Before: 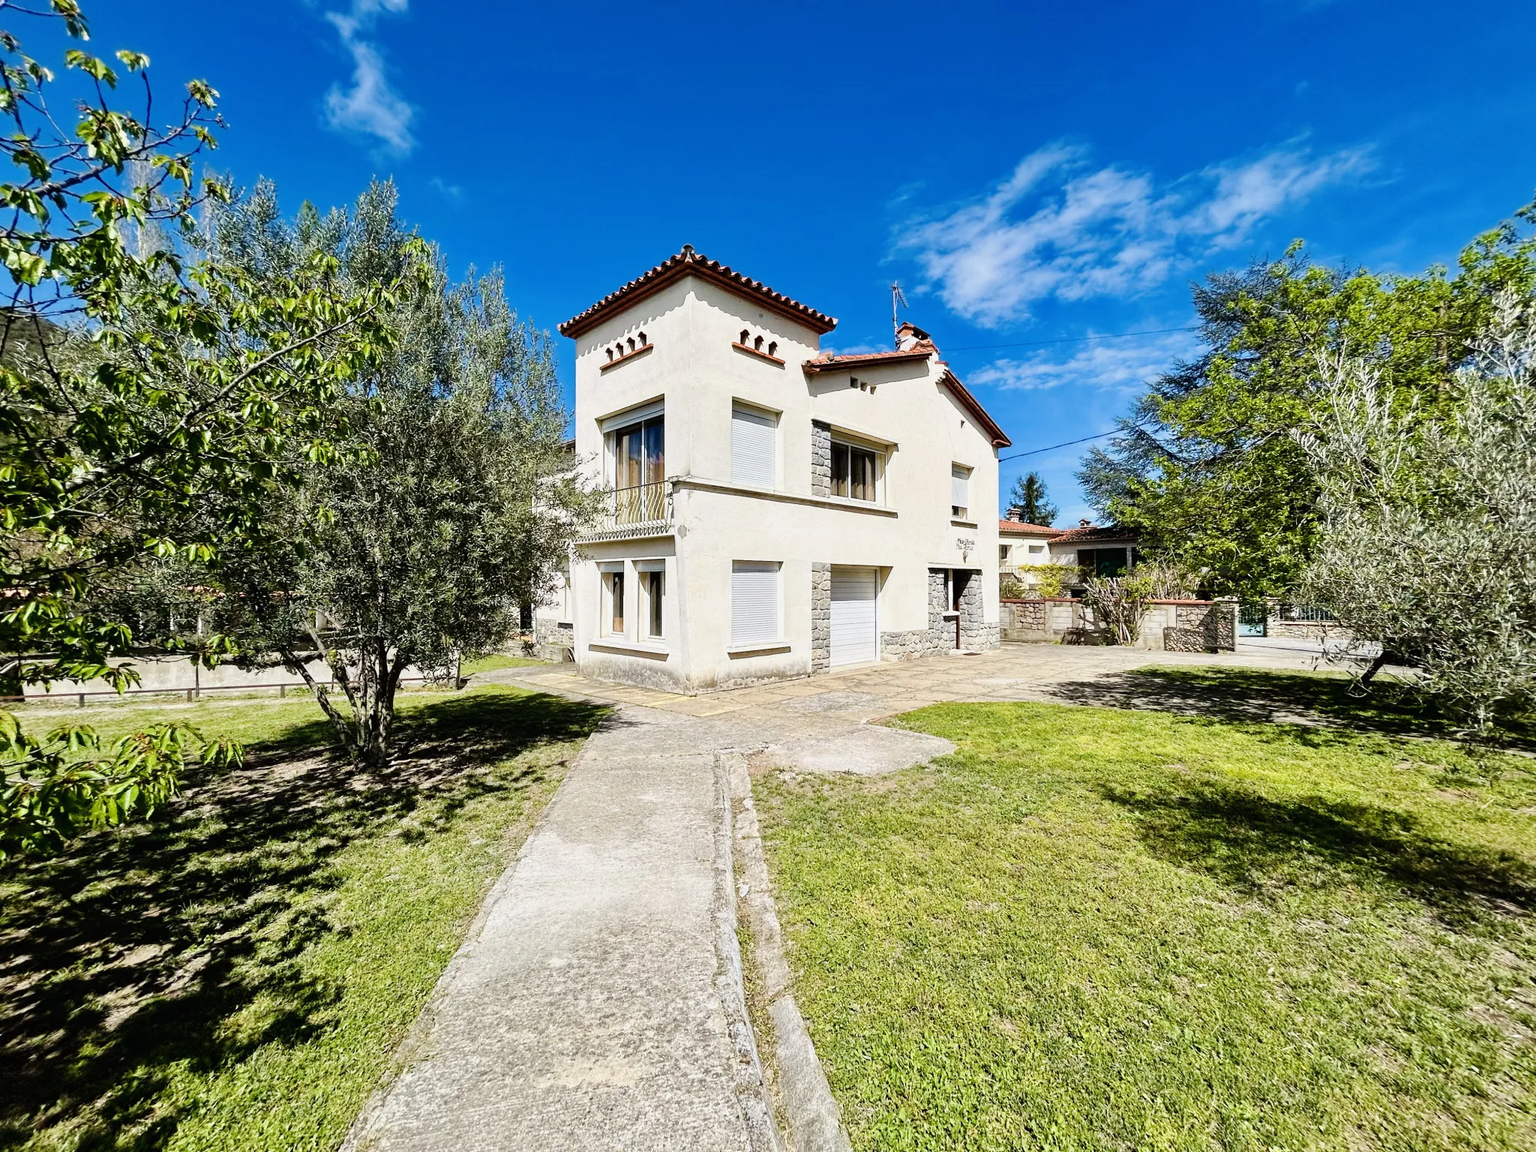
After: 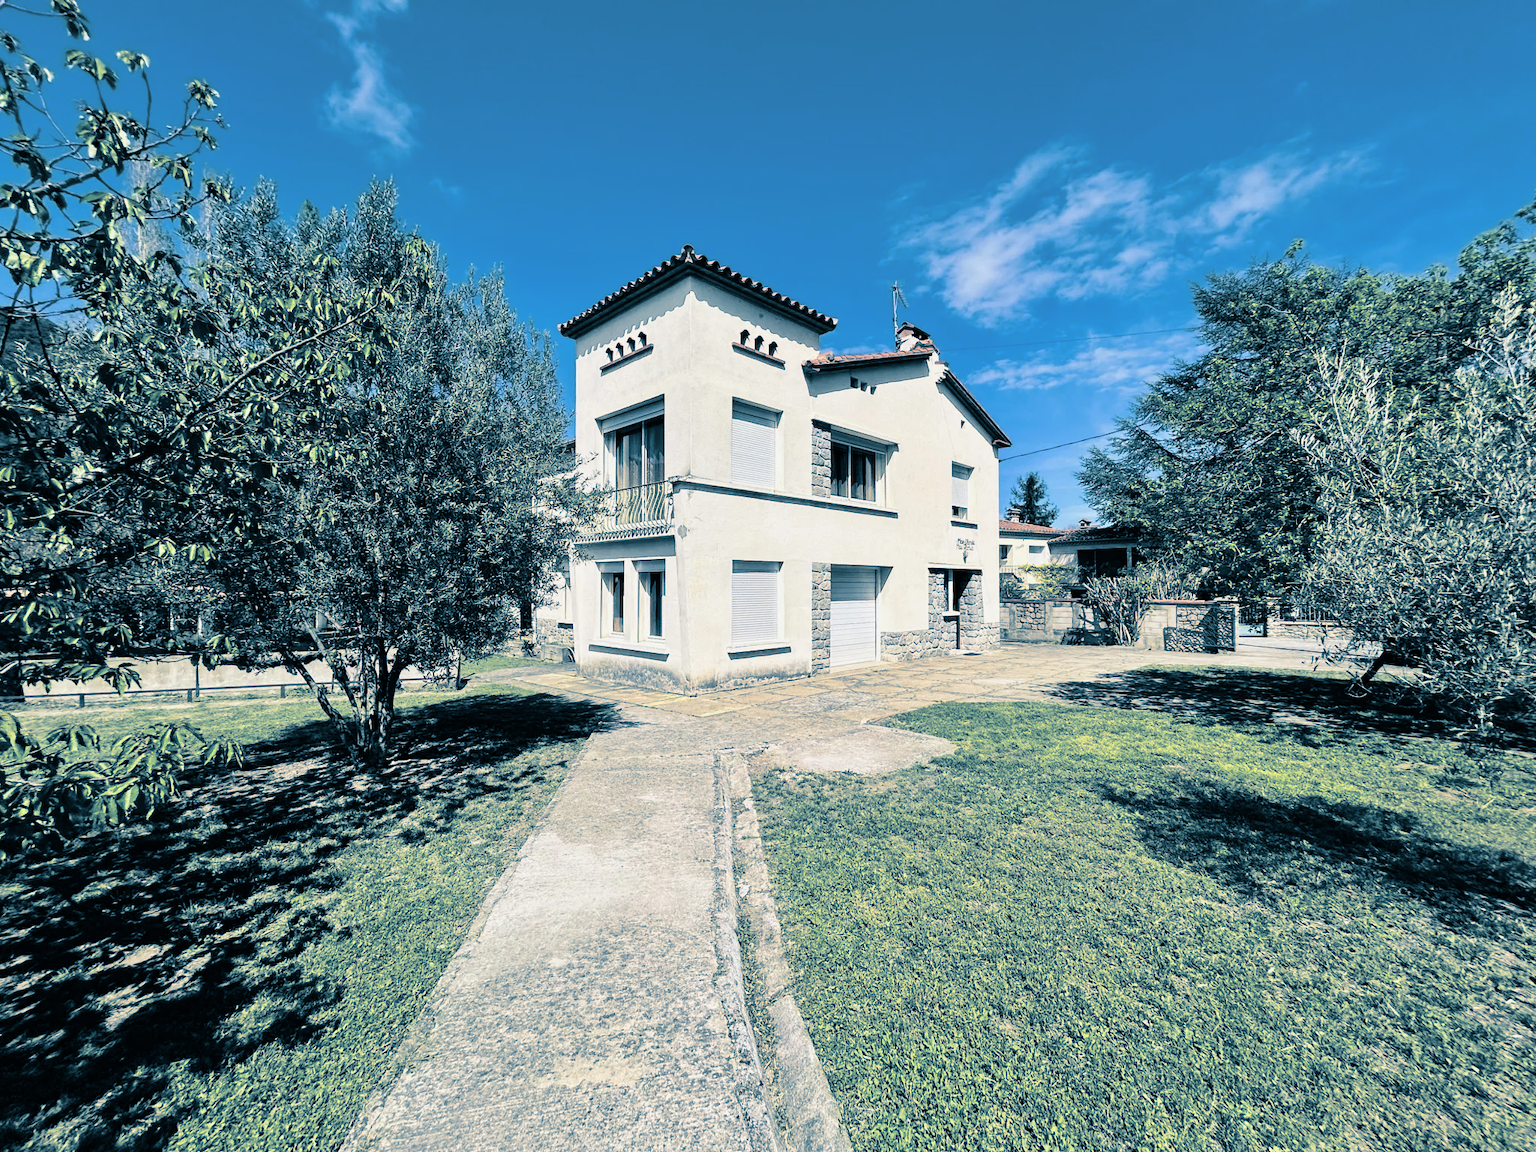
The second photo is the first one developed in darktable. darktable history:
split-toning: shadows › hue 212.4°, balance -70
white balance: emerald 1
